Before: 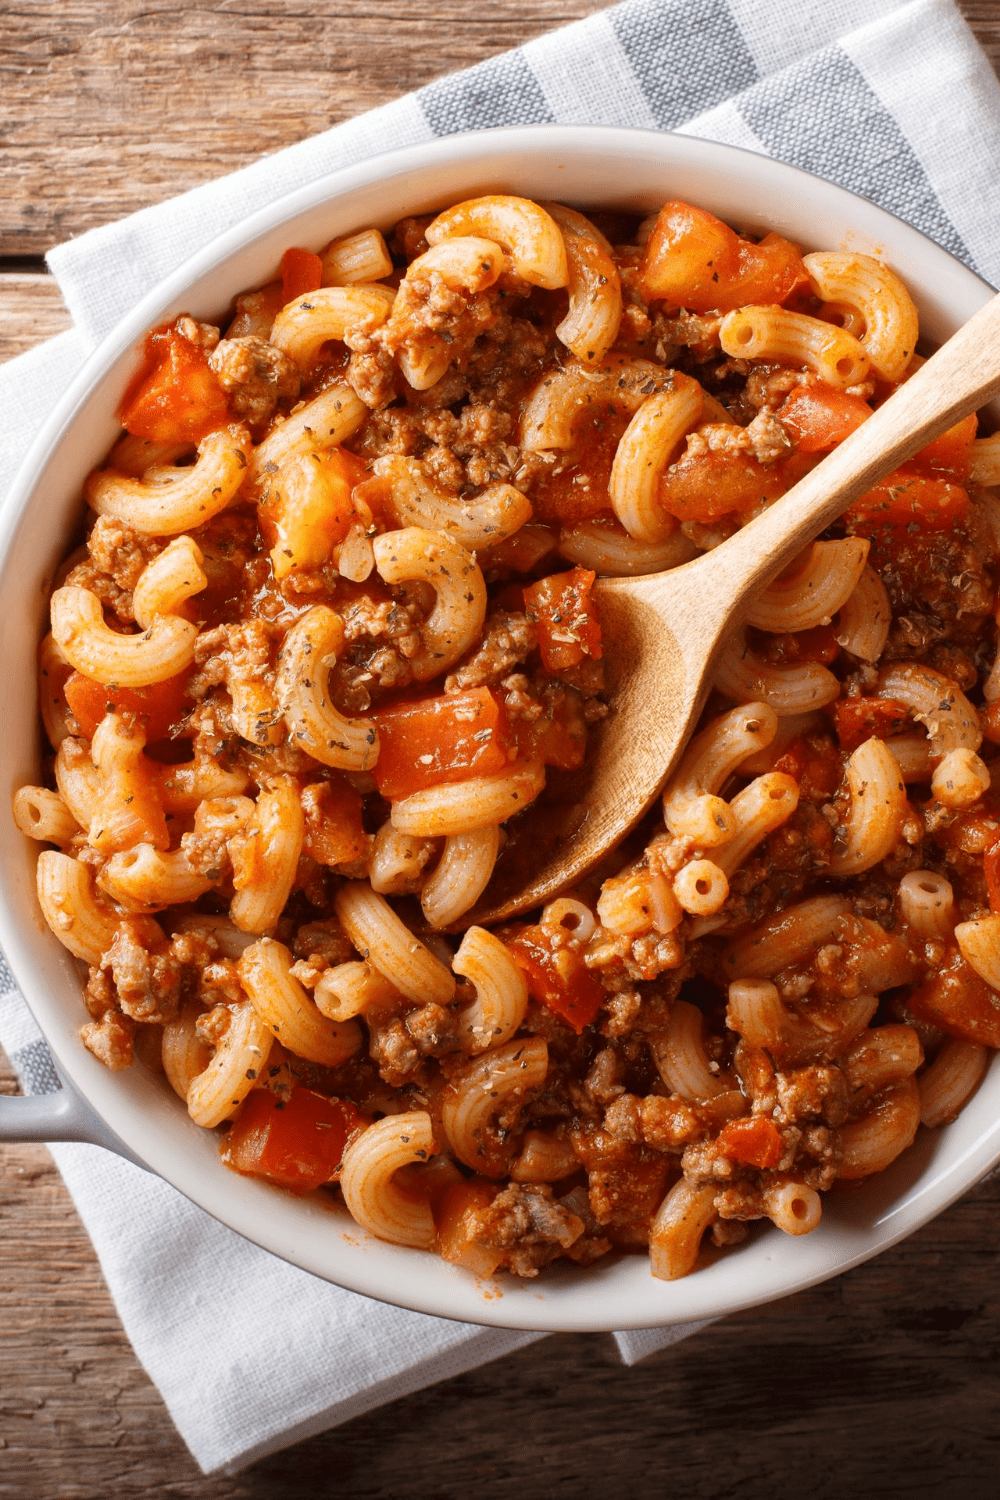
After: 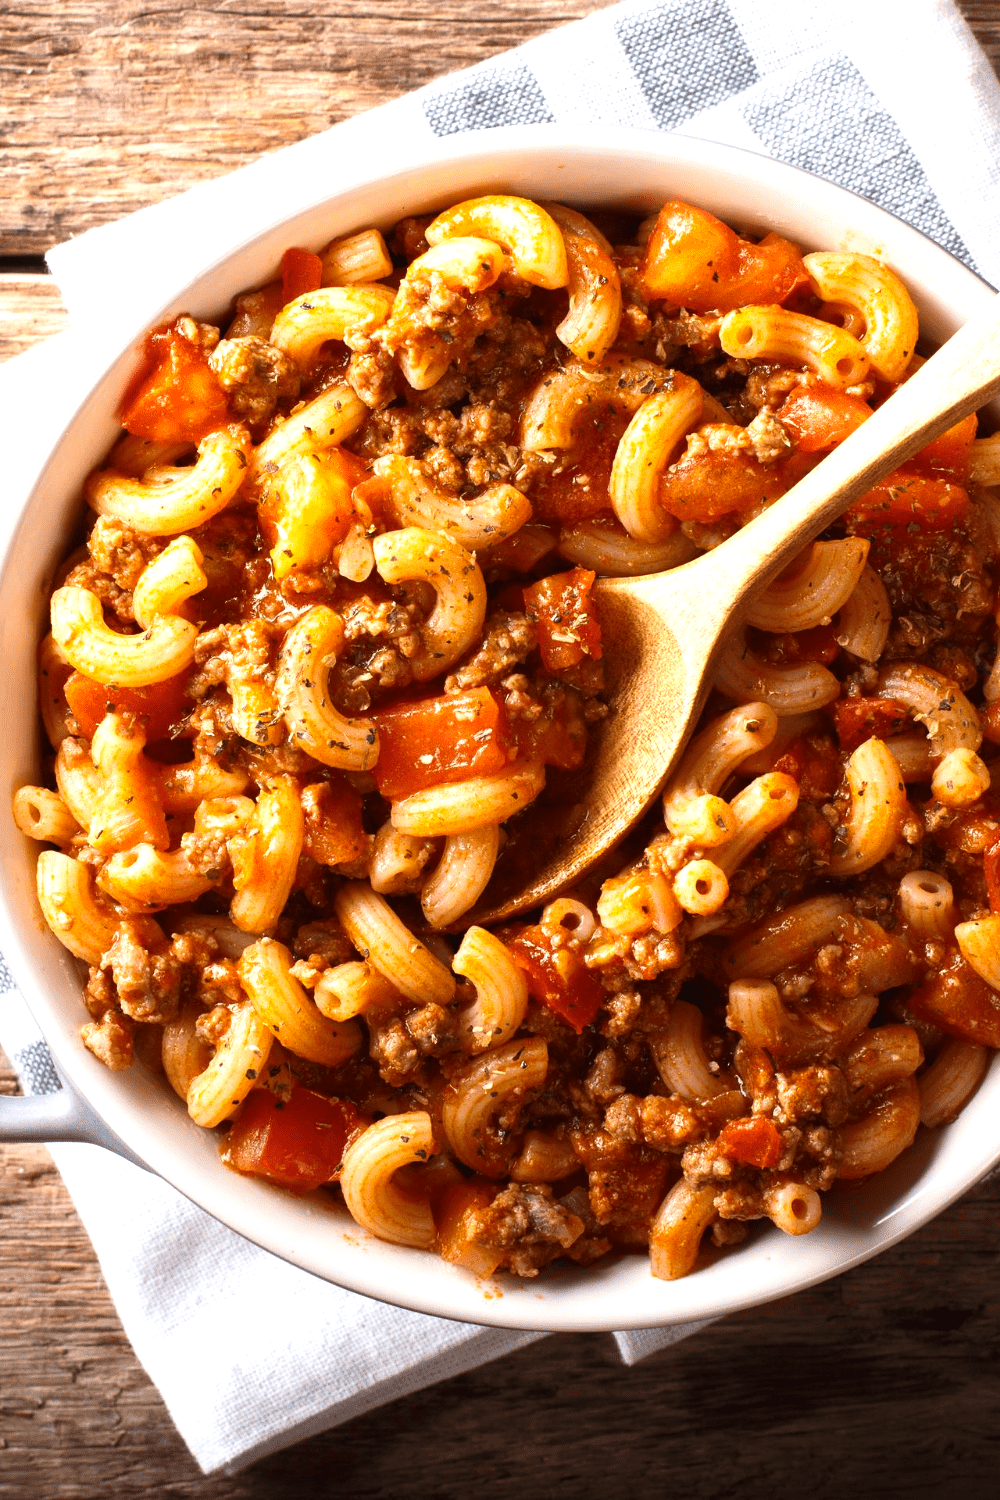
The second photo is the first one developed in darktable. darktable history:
color balance rgb: perceptual saturation grading › global saturation -0.003%, perceptual brilliance grading › global brilliance 22.008%, perceptual brilliance grading › shadows -34.911%, global vibrance 14.966%
contrast brightness saturation: contrast 0.102, brightness 0.035, saturation 0.089
